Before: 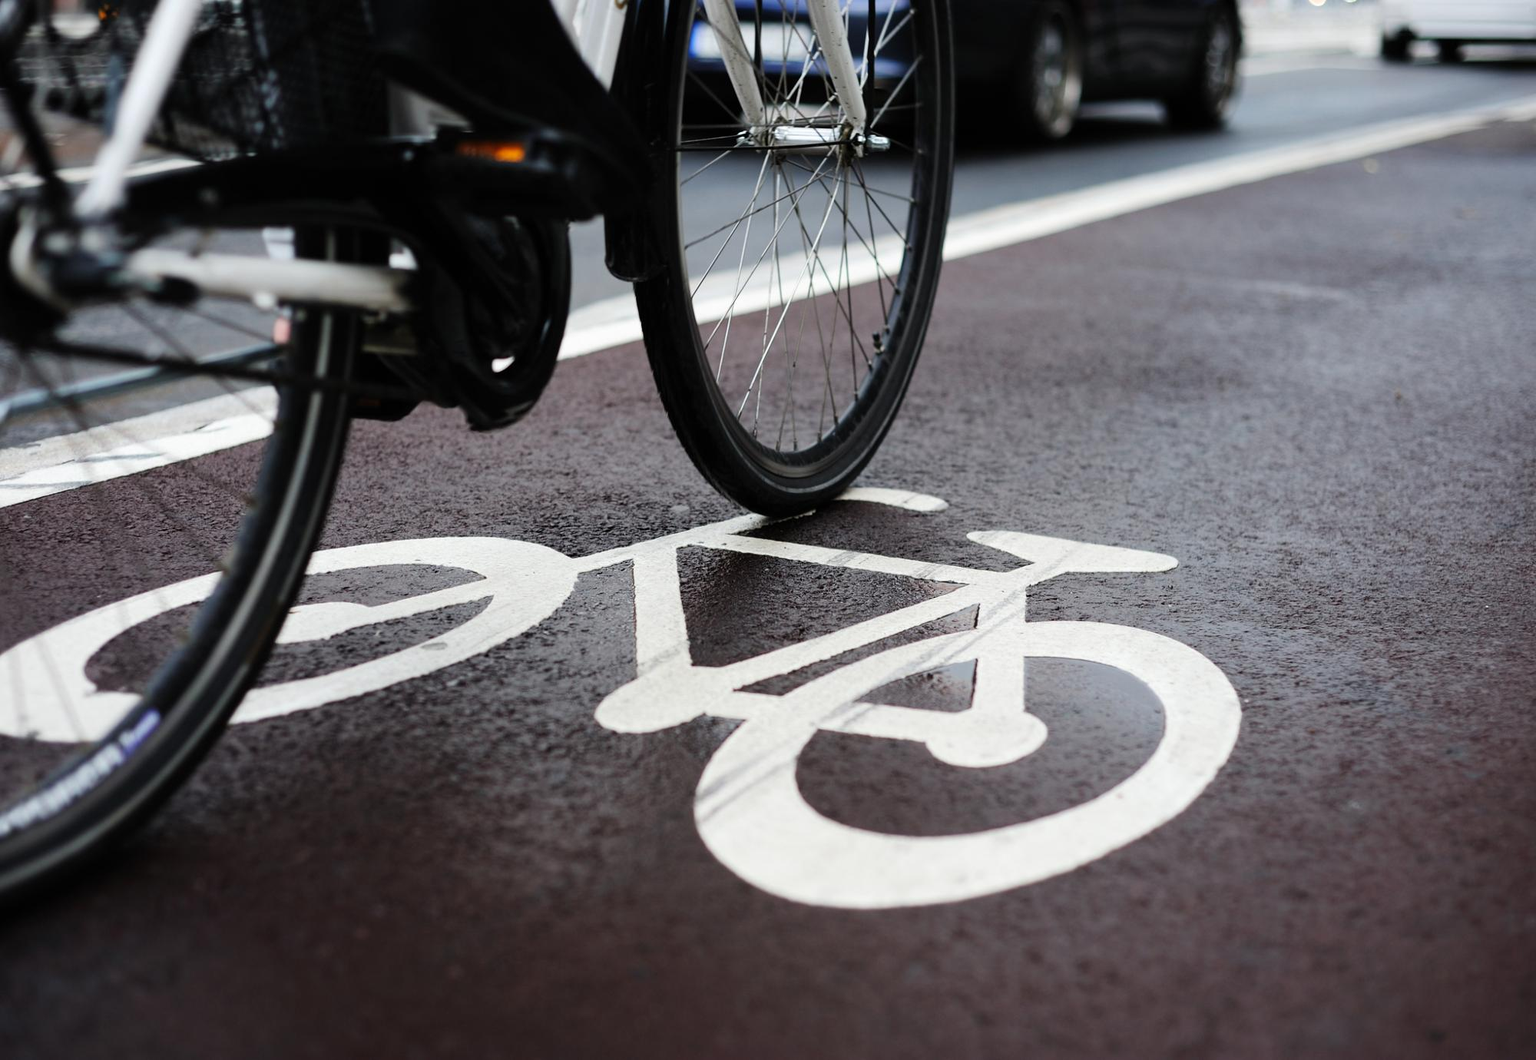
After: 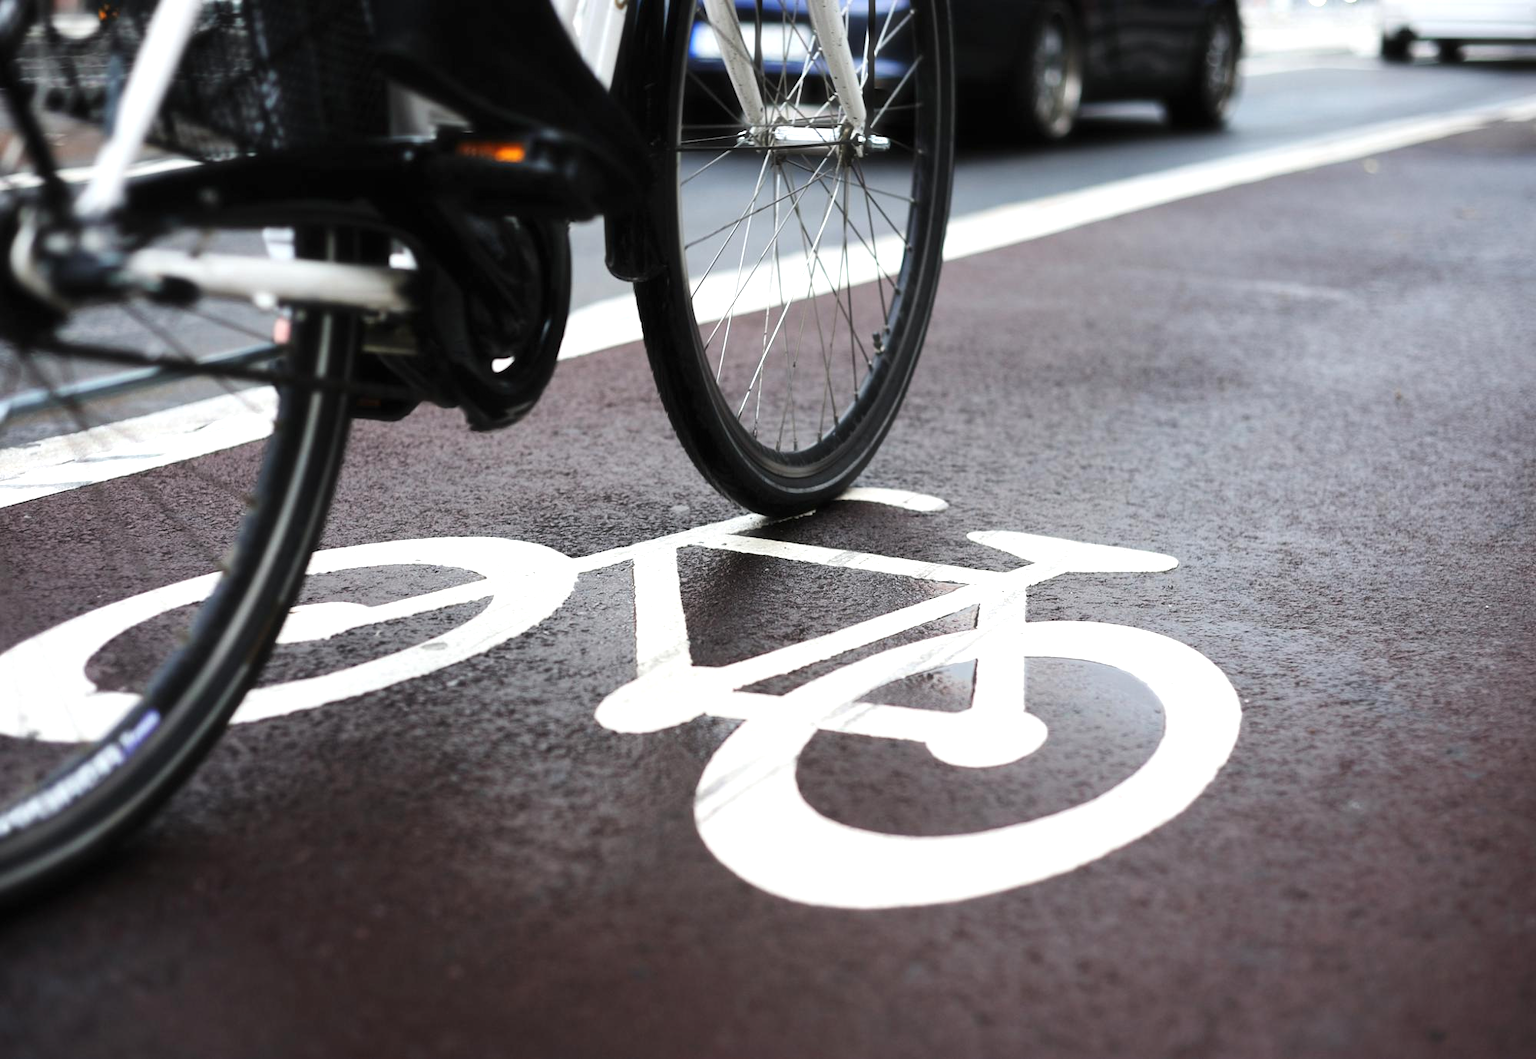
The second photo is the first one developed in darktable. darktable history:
haze removal: strength -0.103, adaptive false
exposure: black level correction 0, exposure 0.499 EV, compensate exposure bias true, compensate highlight preservation false
